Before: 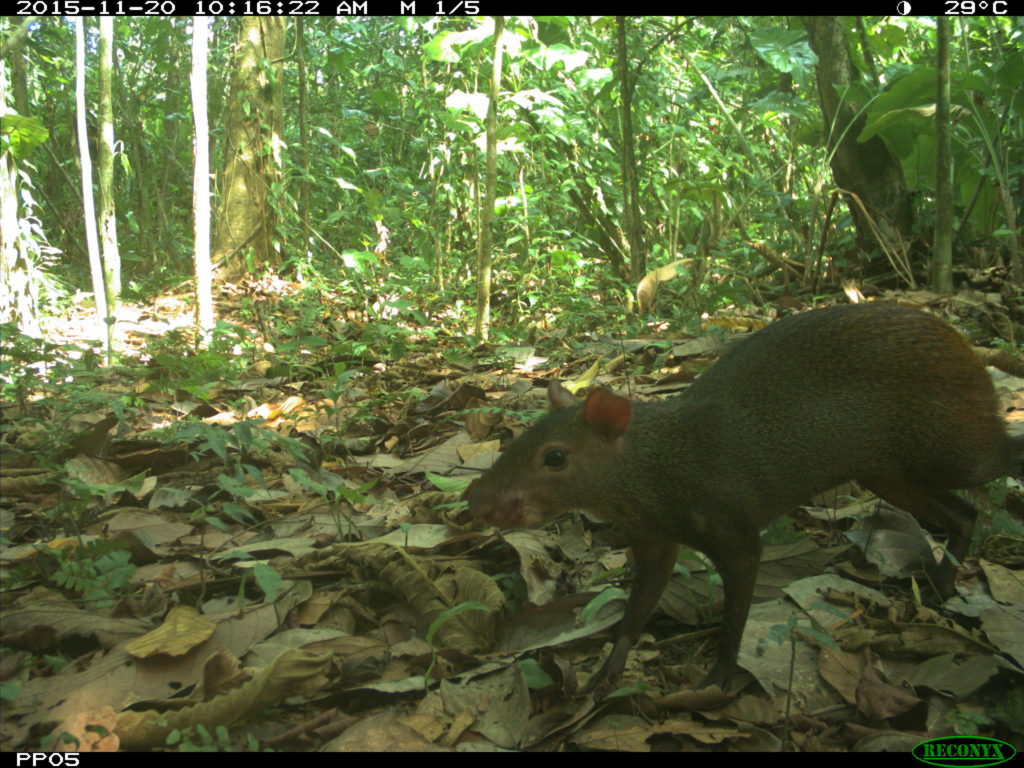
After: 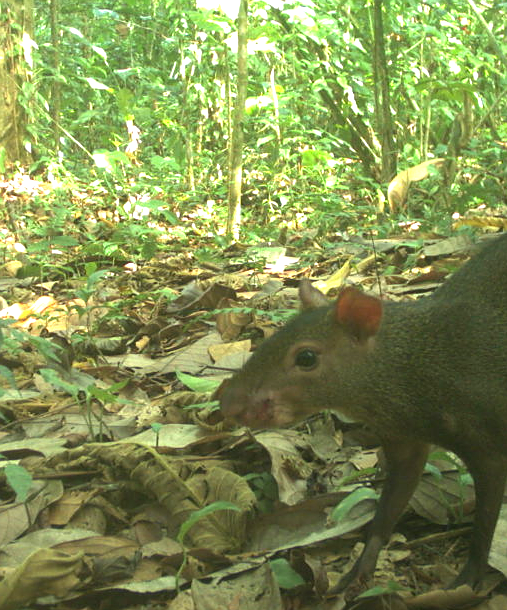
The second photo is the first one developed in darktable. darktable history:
exposure: exposure 0.994 EV, compensate exposure bias true, compensate highlight preservation false
sharpen: radius 1.045
crop and rotate: angle 0.015°, left 24.317%, top 13.071%, right 26.109%, bottom 7.473%
